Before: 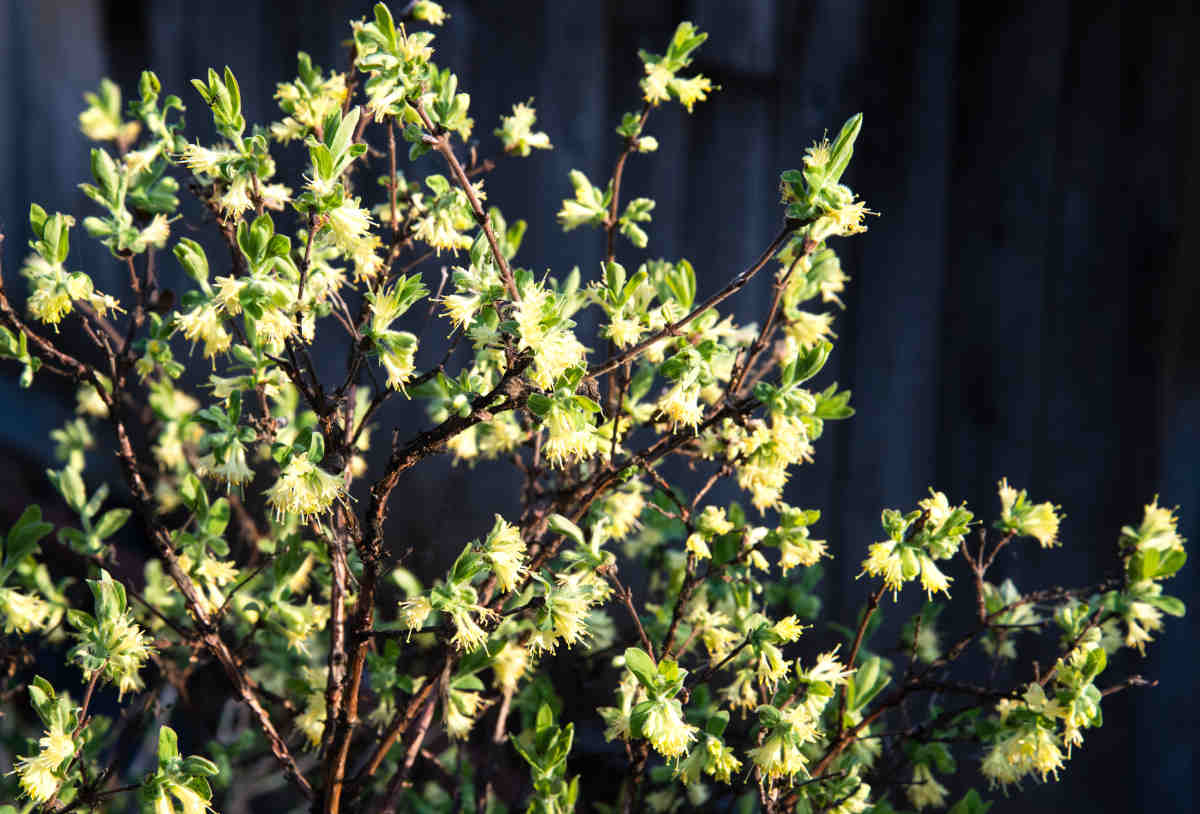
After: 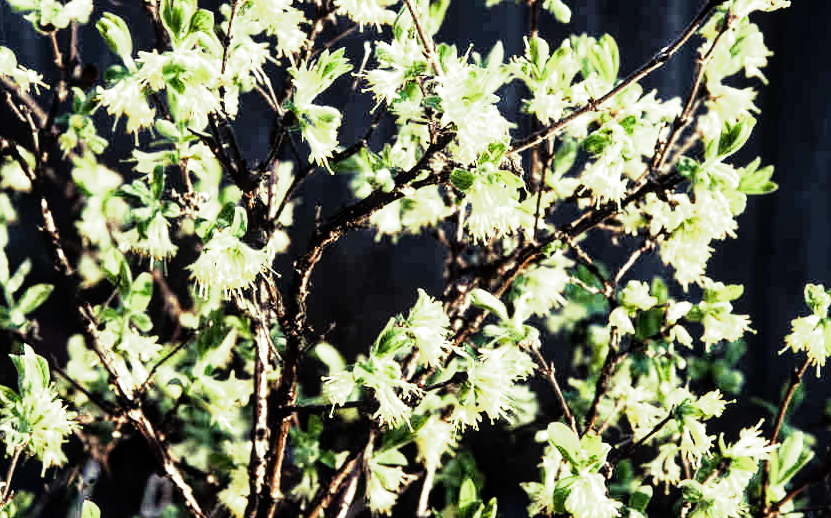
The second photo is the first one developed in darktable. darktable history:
split-toning: shadows › hue 290.82°, shadows › saturation 0.34, highlights › saturation 0.38, balance 0, compress 50%
local contrast: highlights 99%, shadows 86%, detail 160%, midtone range 0.2
crop: left 6.488%, top 27.668%, right 24.183%, bottom 8.656%
rgb curve: curves: ch0 [(0, 0) (0.21, 0.15) (0.24, 0.21) (0.5, 0.75) (0.75, 0.96) (0.89, 0.99) (1, 1)]; ch1 [(0, 0.02) (0.21, 0.13) (0.25, 0.2) (0.5, 0.67) (0.75, 0.9) (0.89, 0.97) (1, 1)]; ch2 [(0, 0.02) (0.21, 0.13) (0.25, 0.2) (0.5, 0.67) (0.75, 0.9) (0.89, 0.97) (1, 1)], compensate middle gray true
